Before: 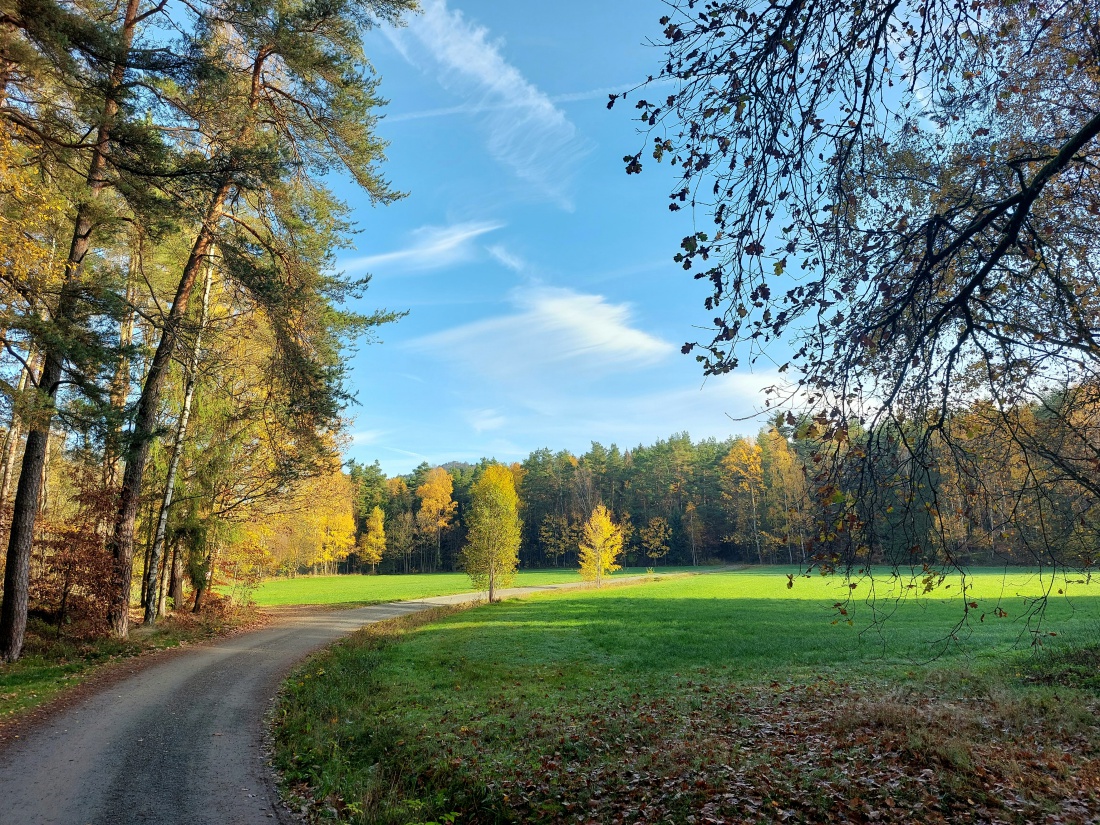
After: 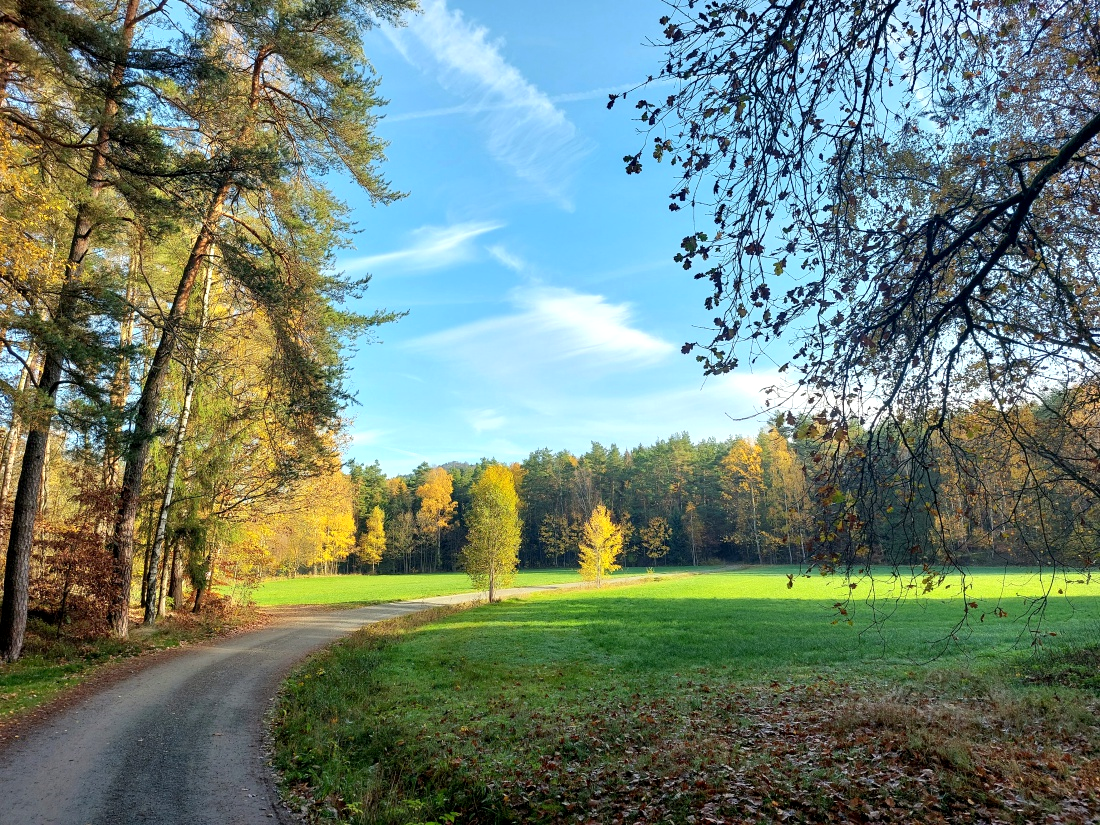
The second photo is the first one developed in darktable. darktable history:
exposure: black level correction 0.002, exposure 0.296 EV, compensate exposure bias true, compensate highlight preservation false
